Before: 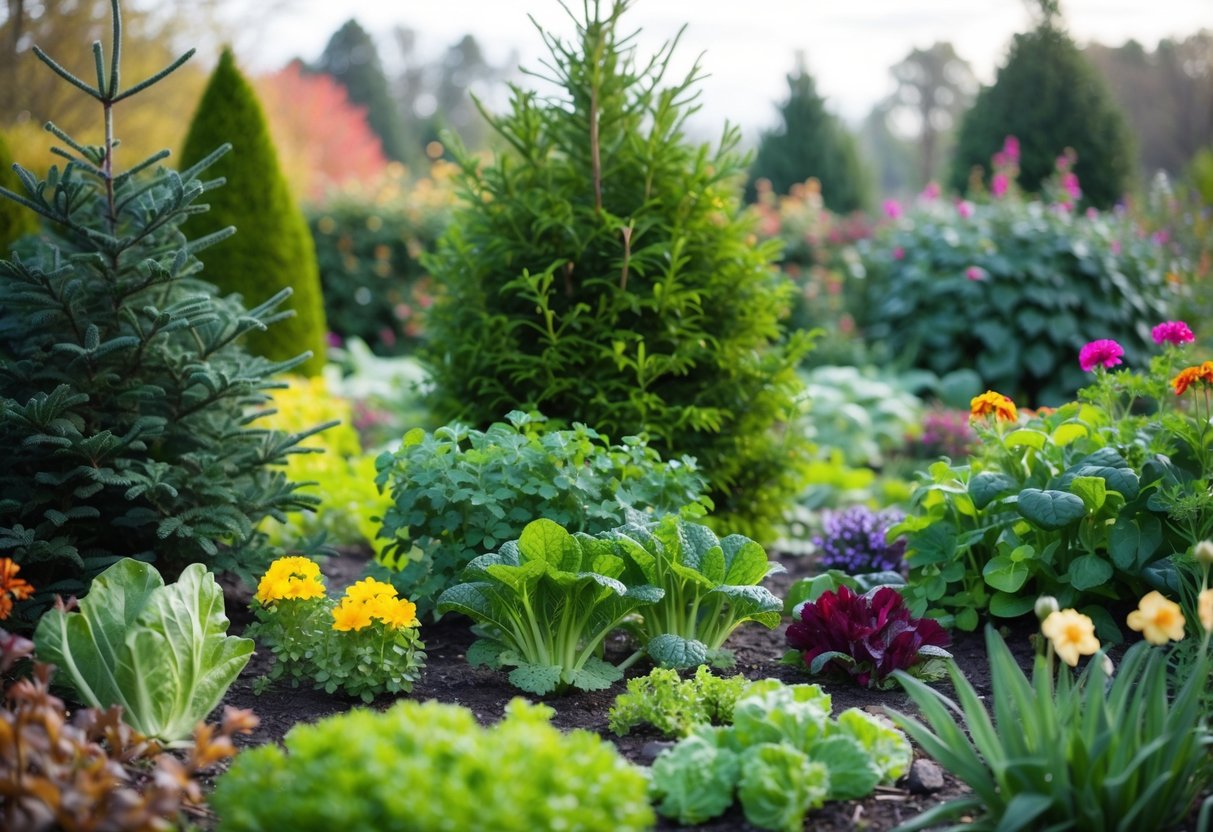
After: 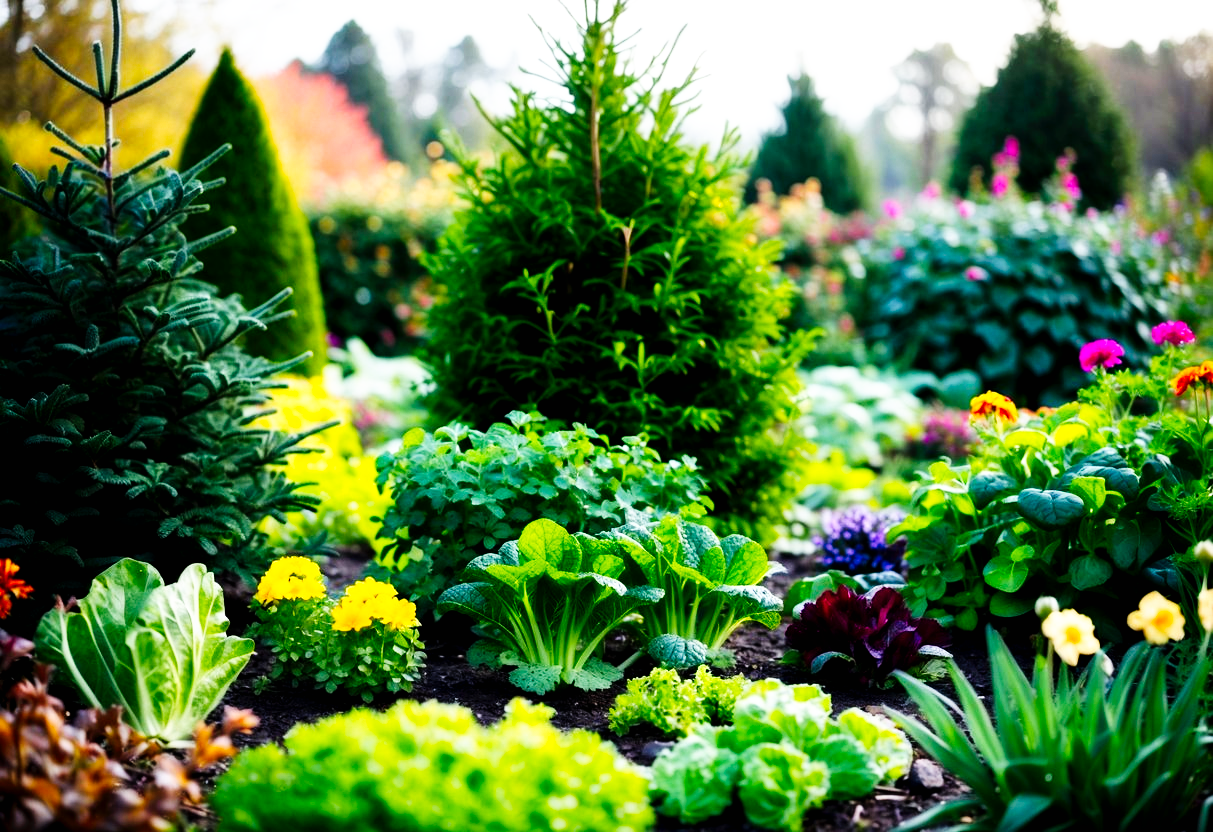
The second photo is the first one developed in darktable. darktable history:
tone curve: curves: ch0 [(0, 0) (0.003, 0.002) (0.011, 0.002) (0.025, 0.002) (0.044, 0.002) (0.069, 0.002) (0.1, 0.003) (0.136, 0.008) (0.177, 0.03) (0.224, 0.058) (0.277, 0.139) (0.335, 0.233) (0.399, 0.363) (0.468, 0.506) (0.543, 0.649) (0.623, 0.781) (0.709, 0.88) (0.801, 0.956) (0.898, 0.994) (1, 1)], preserve colors none
